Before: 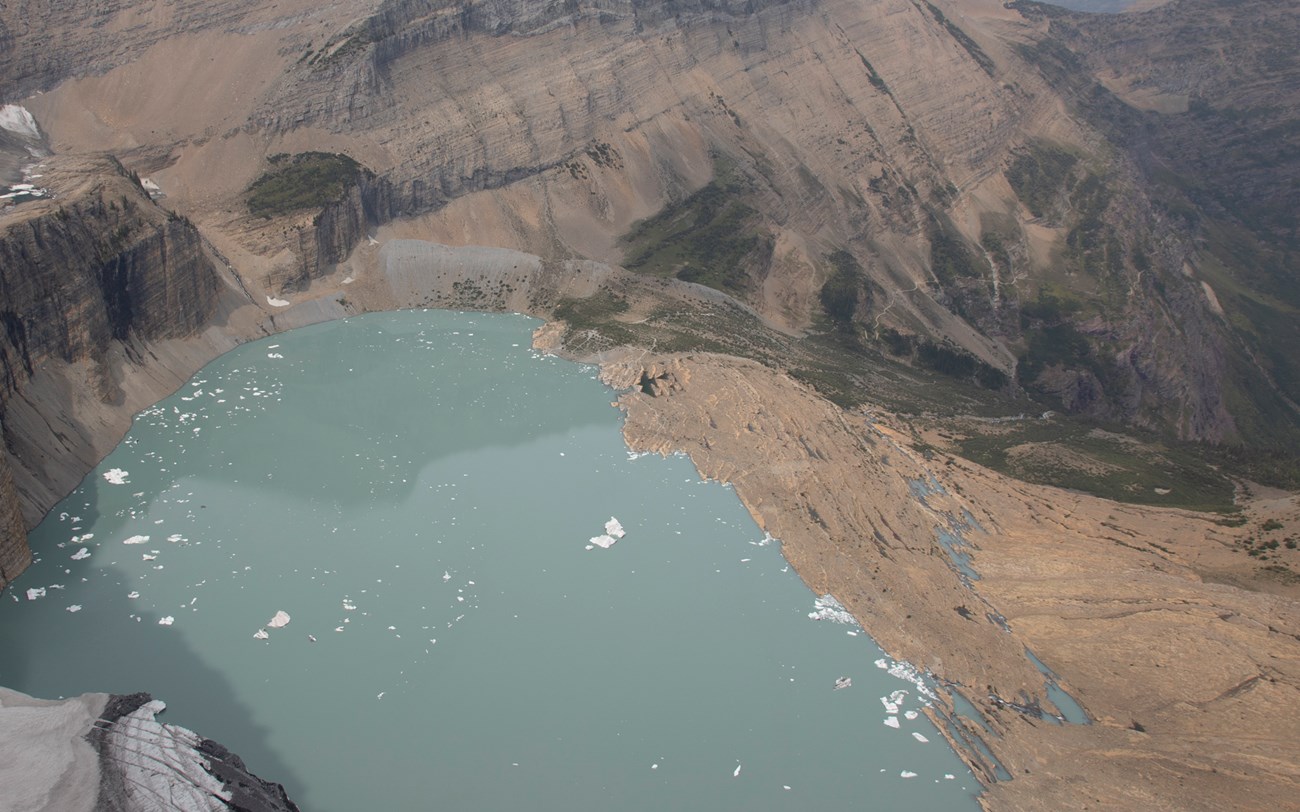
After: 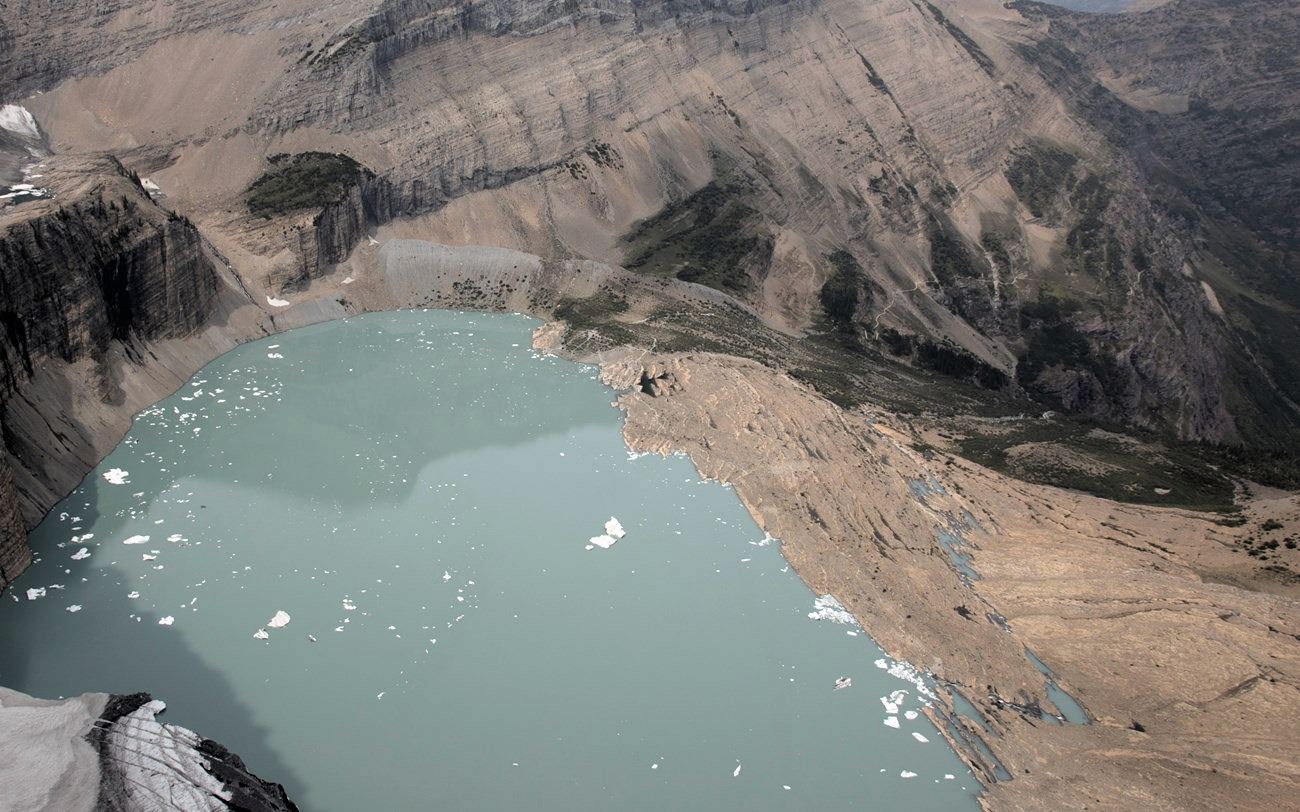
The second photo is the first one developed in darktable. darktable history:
filmic rgb: black relative exposure -3.55 EV, white relative exposure 2.29 EV, threshold 3.06 EV, hardness 3.41, enable highlight reconstruction true
color zones: curves: ch1 [(0.077, 0.436) (0.25, 0.5) (0.75, 0.5)]
